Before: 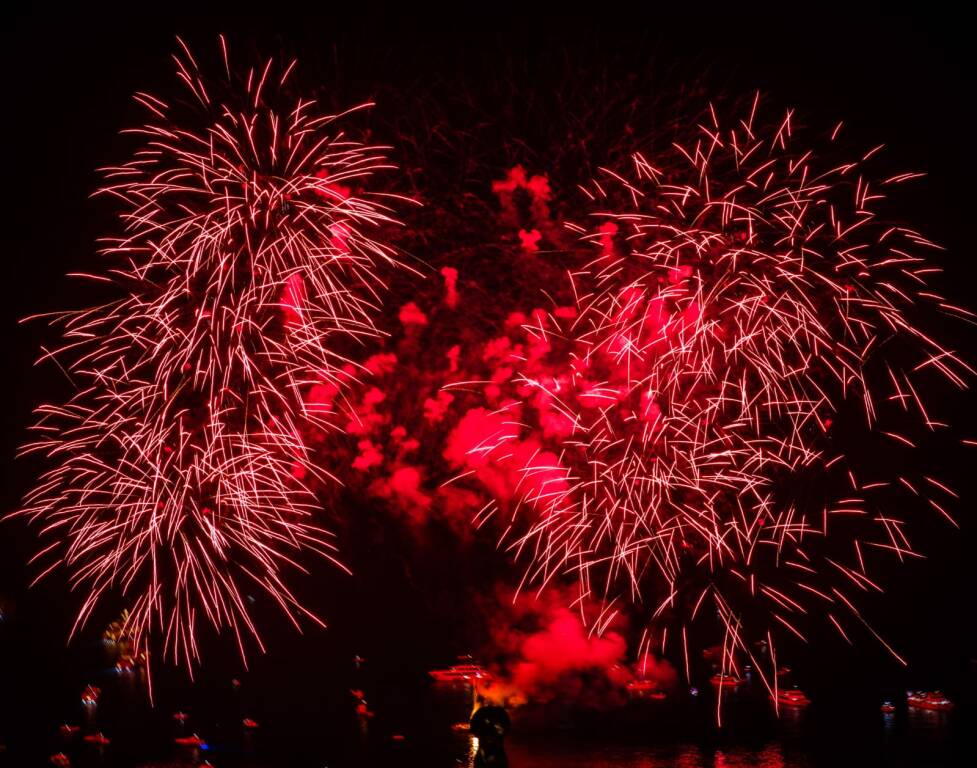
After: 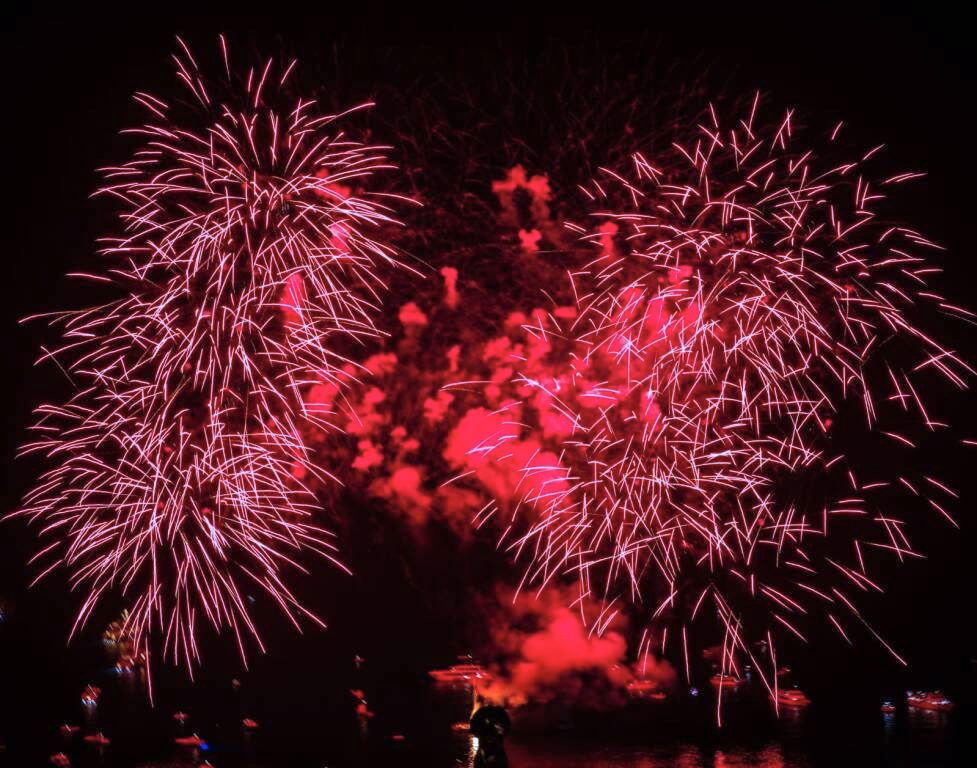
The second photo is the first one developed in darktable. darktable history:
color correction: highlights a* -9.35, highlights b* -23.15
contrast brightness saturation: contrast 0.05, brightness 0.06, saturation 0.01
white balance: red 1.004, blue 1.096
